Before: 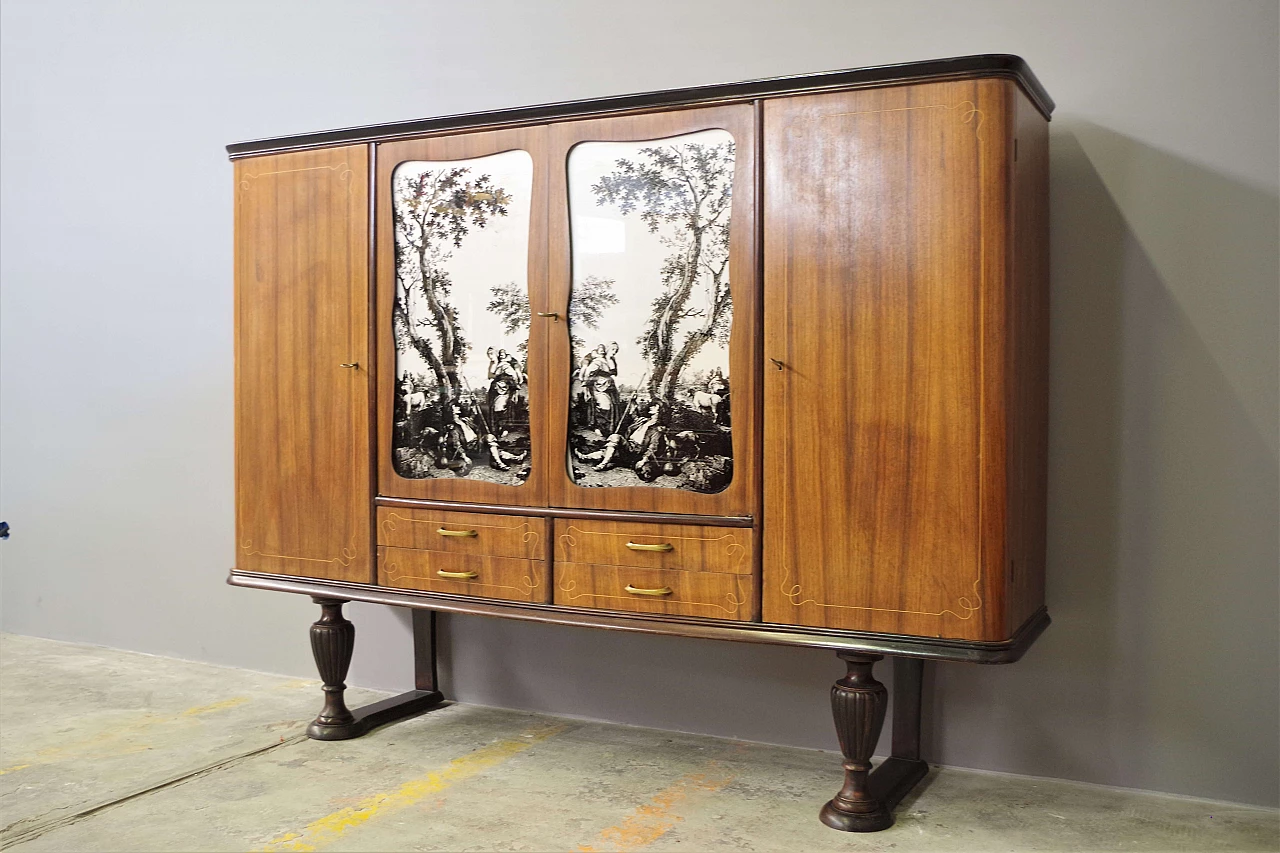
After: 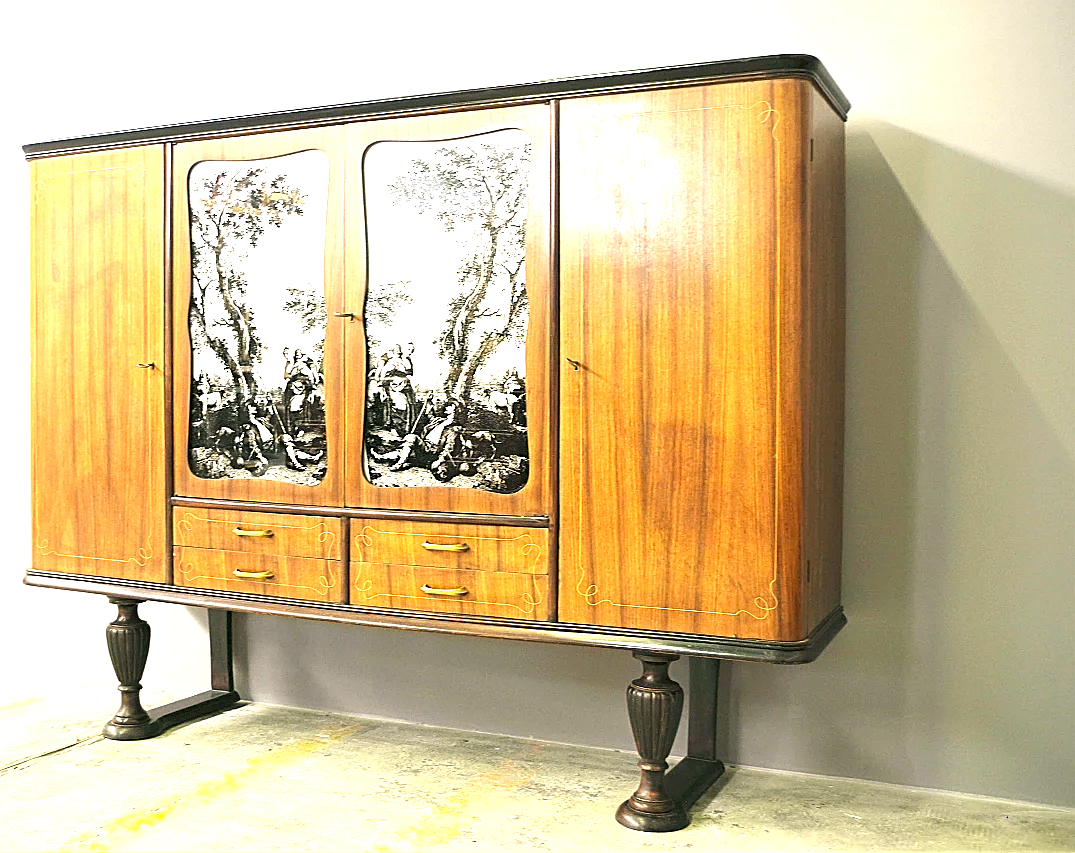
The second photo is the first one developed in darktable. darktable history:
exposure: black level correction 0, exposure 1.49 EV, compensate highlight preservation false
crop: left 15.97%
sharpen: on, module defaults
color correction: highlights a* -0.55, highlights b* 9.54, shadows a* -8.98, shadows b* 1.53
